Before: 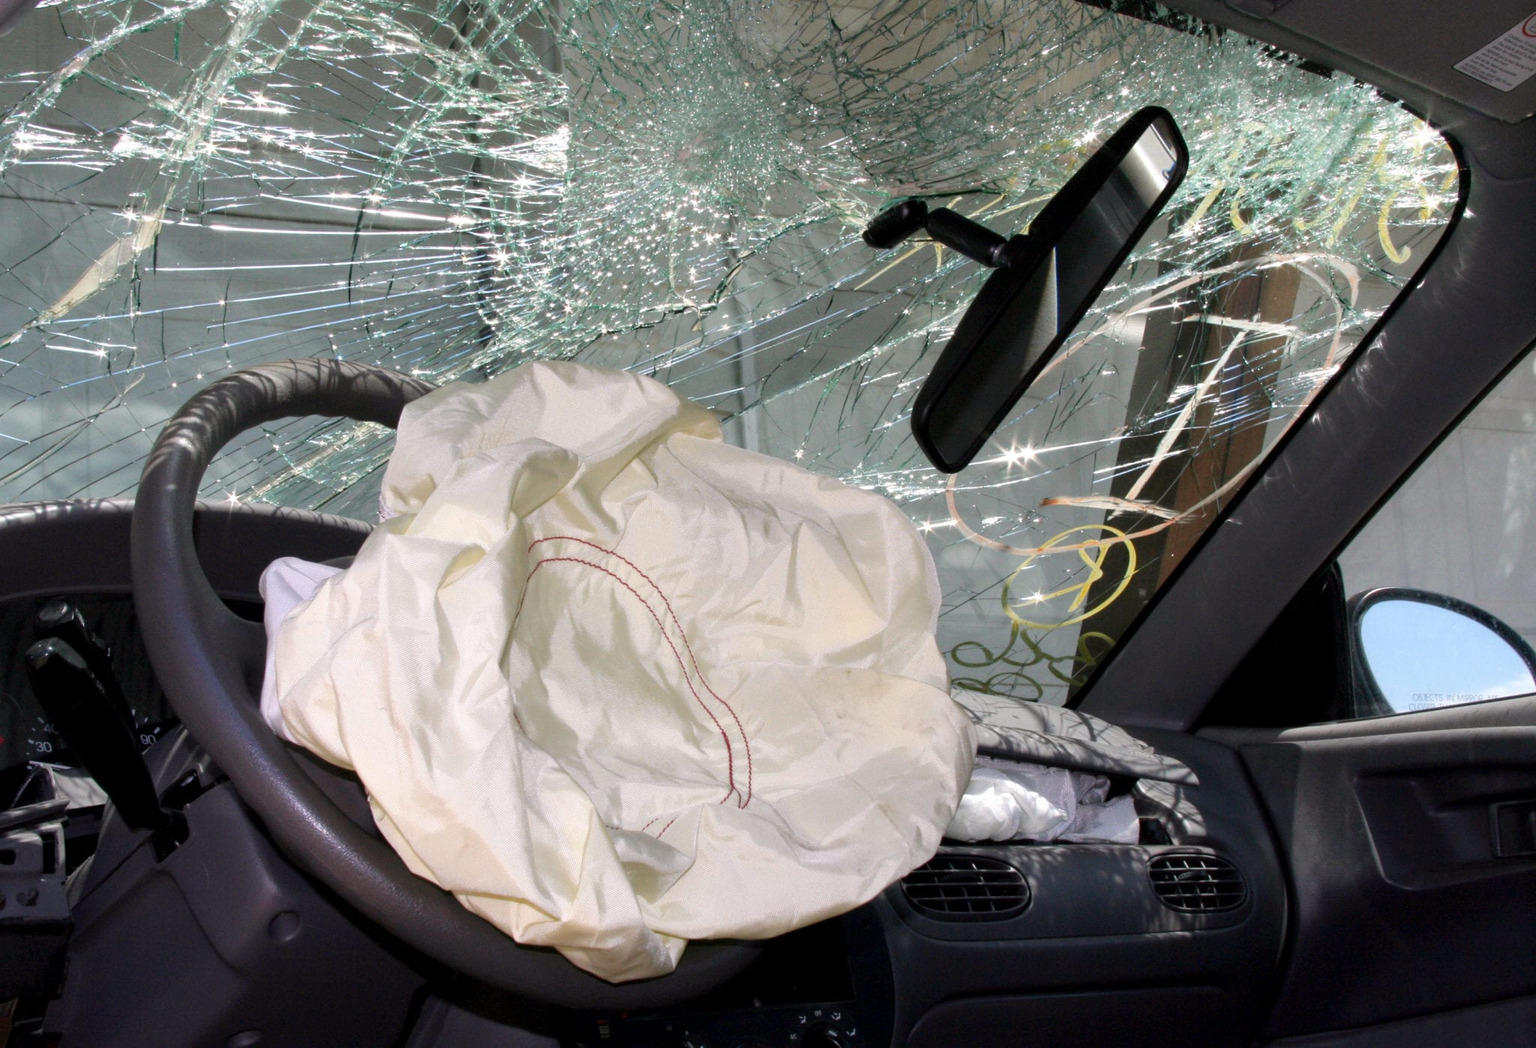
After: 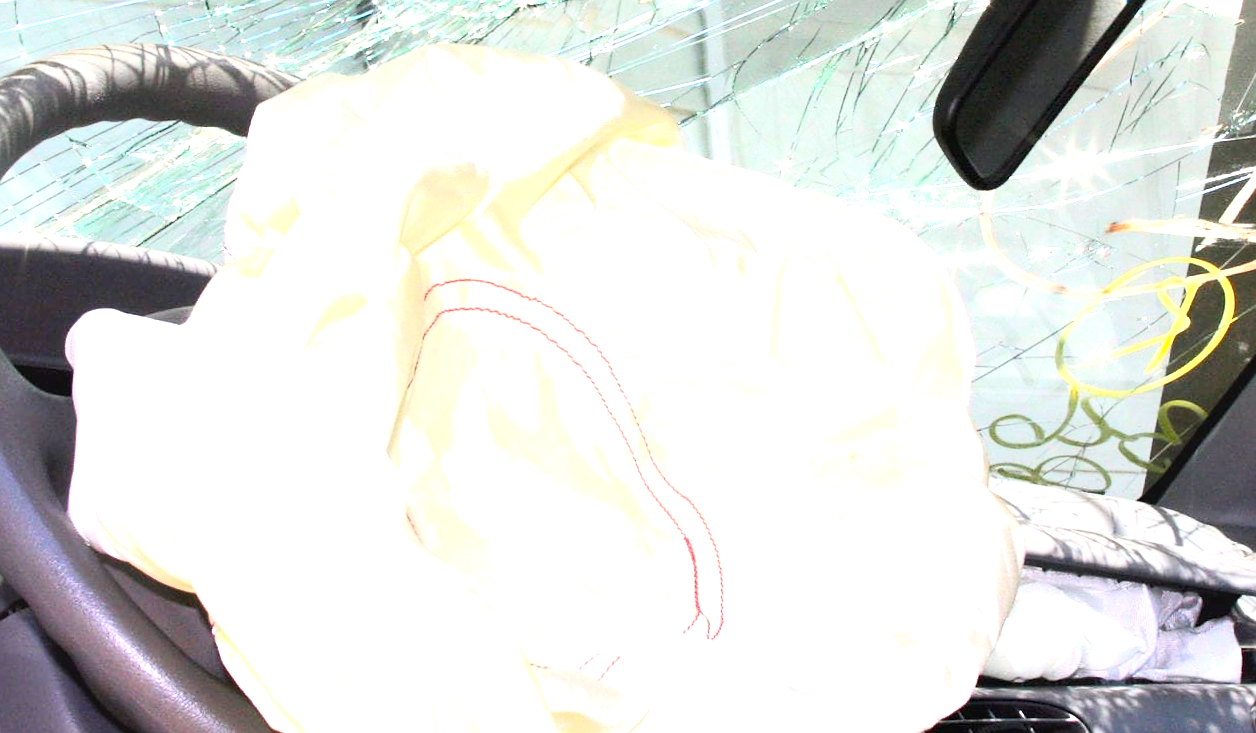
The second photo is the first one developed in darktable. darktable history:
sharpen: radius 0.969, amount 0.604
crop: left 13.312%, top 31.28%, right 24.627%, bottom 15.582%
exposure: black level correction 0, exposure 1.55 EV, compensate exposure bias true, compensate highlight preservation false
contrast brightness saturation: contrast 0.2, brightness 0.16, saturation 0.22
contrast equalizer: octaves 7, y [[0.6 ×6], [0.55 ×6], [0 ×6], [0 ×6], [0 ×6]], mix -0.2
rotate and perspective: rotation -0.45°, automatic cropping original format, crop left 0.008, crop right 0.992, crop top 0.012, crop bottom 0.988
